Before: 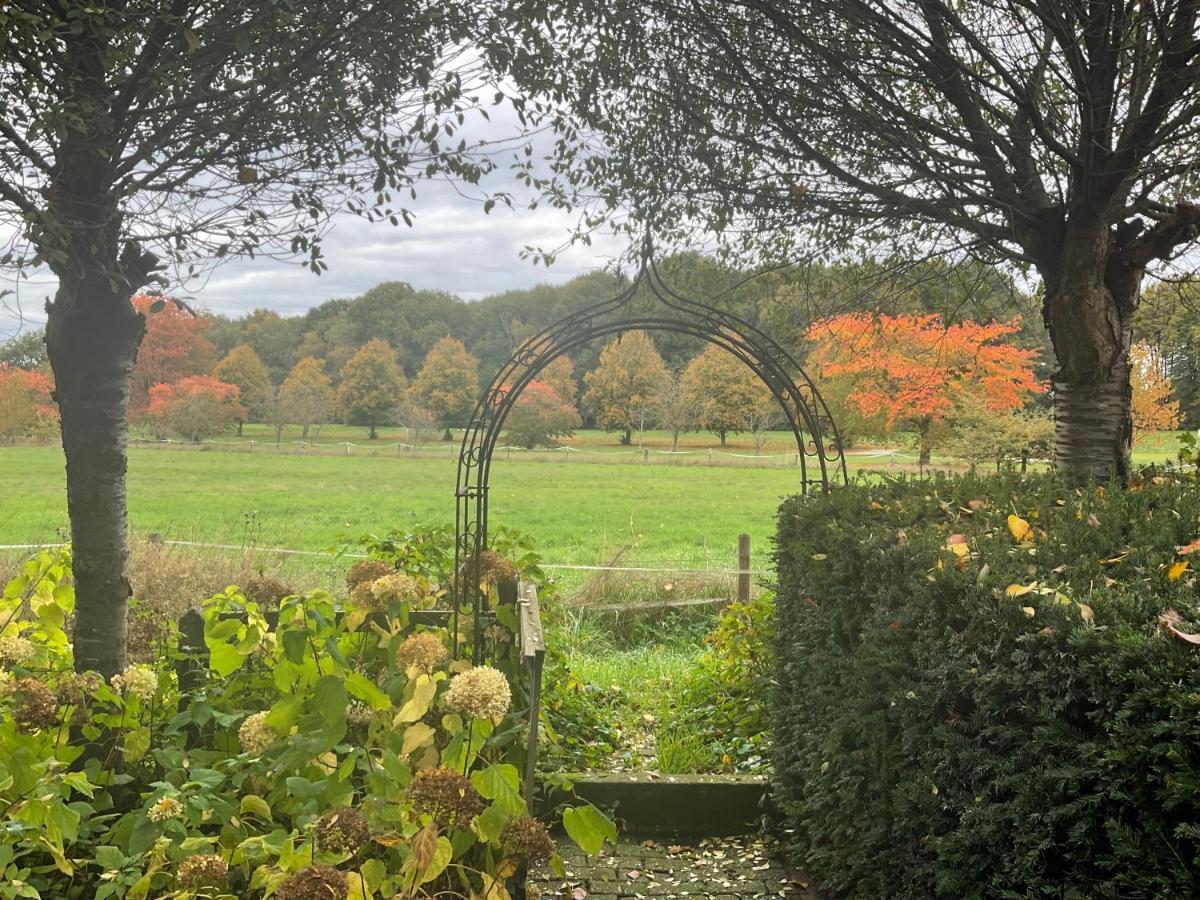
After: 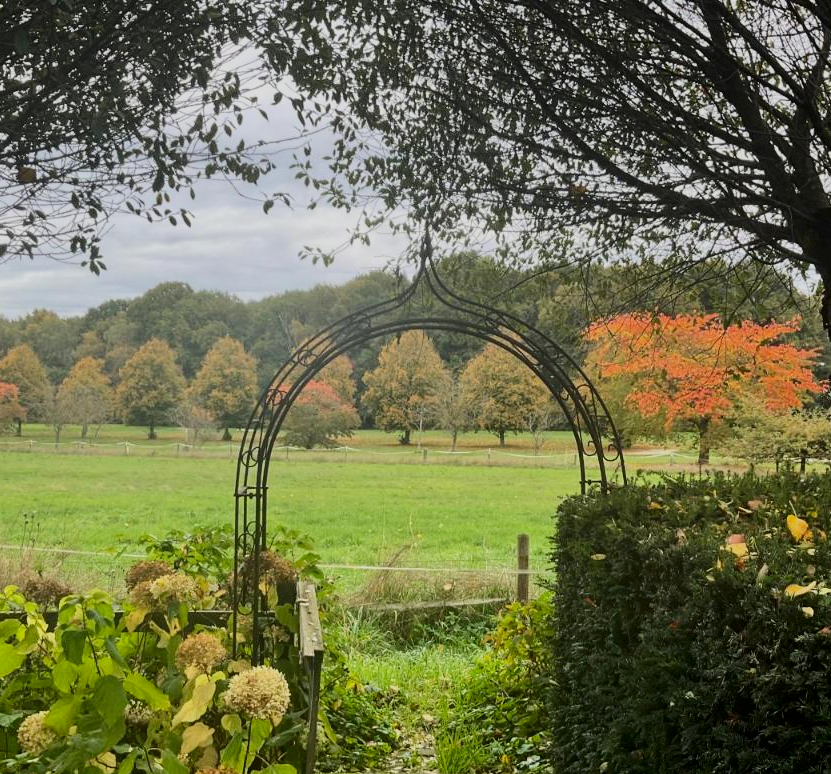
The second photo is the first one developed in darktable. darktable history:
crop: left 18.479%, right 12.2%, bottom 13.971%
contrast brightness saturation: contrast 0.2, brightness -0.11, saturation 0.1
filmic rgb: black relative exposure -7.65 EV, white relative exposure 4.56 EV, hardness 3.61, color science v6 (2022)
